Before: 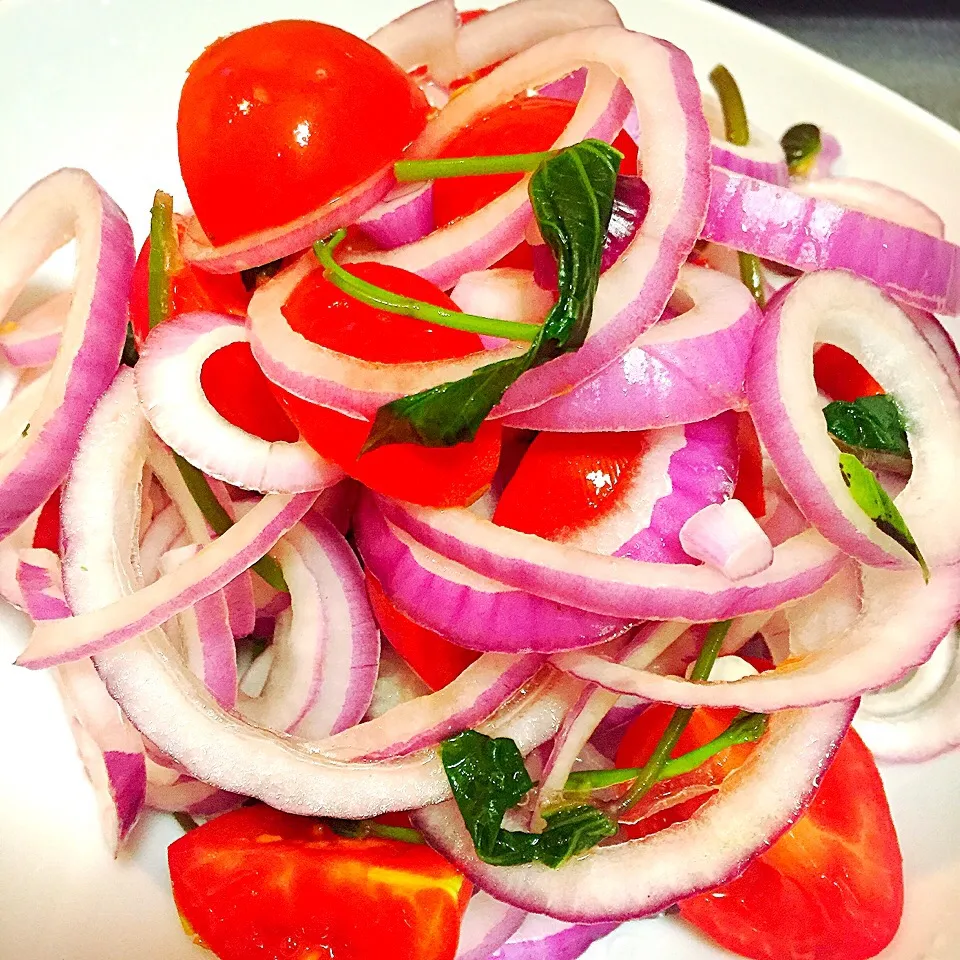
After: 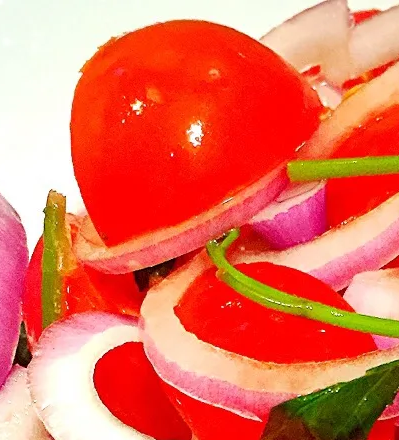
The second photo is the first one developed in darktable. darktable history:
crop and rotate: left 11.191%, top 0.075%, right 47.211%, bottom 54.005%
